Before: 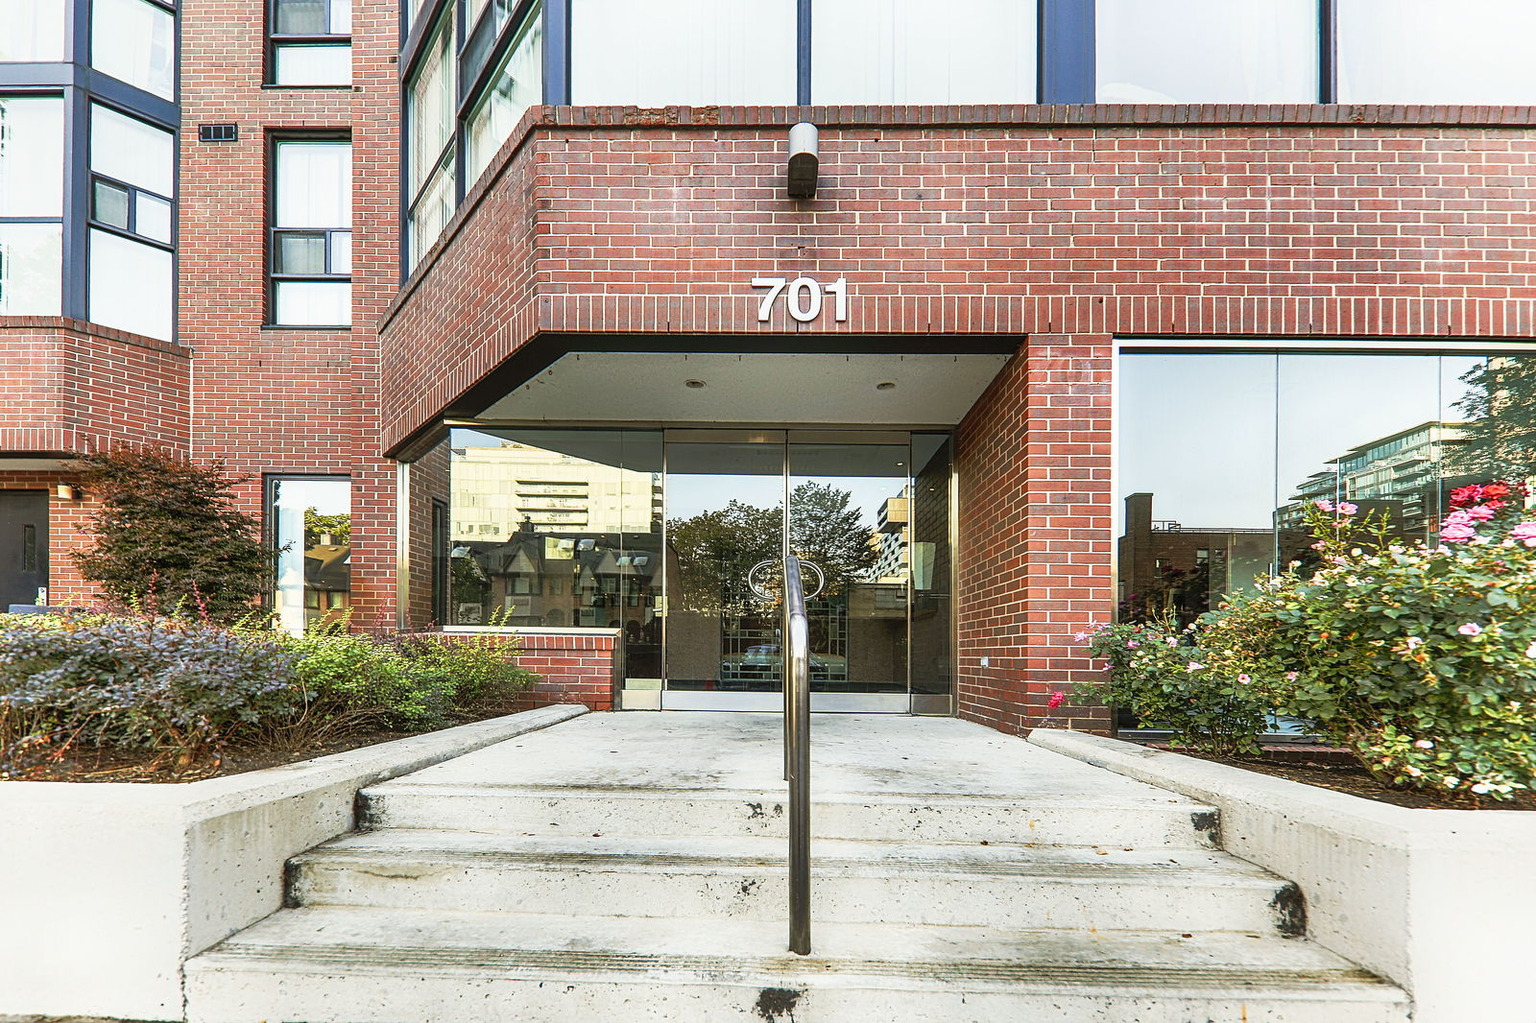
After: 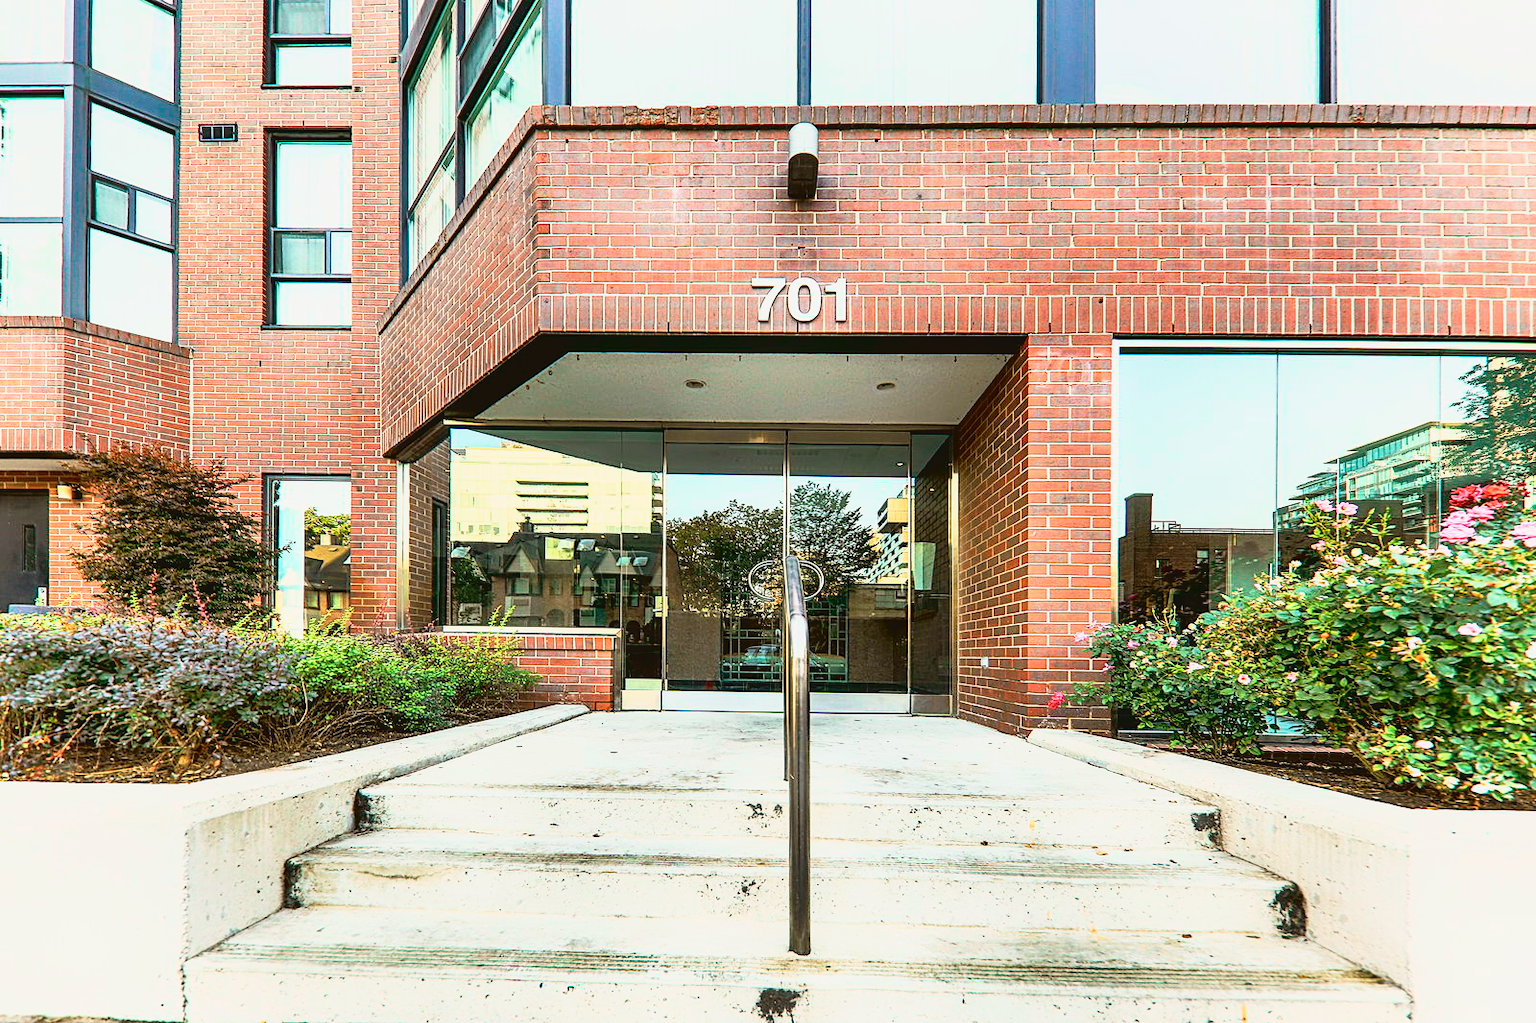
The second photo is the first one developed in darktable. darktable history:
tone curve: curves: ch0 [(0, 0.049) (0.113, 0.084) (0.285, 0.301) (0.673, 0.796) (0.845, 0.932) (0.994, 0.971)]; ch1 [(0, 0) (0.456, 0.424) (0.498, 0.5) (0.57, 0.557) (0.631, 0.635) (1, 1)]; ch2 [(0, 0) (0.395, 0.398) (0.44, 0.456) (0.502, 0.507) (0.55, 0.559) (0.67, 0.702) (1, 1)], color space Lab, independent channels, preserve colors none
